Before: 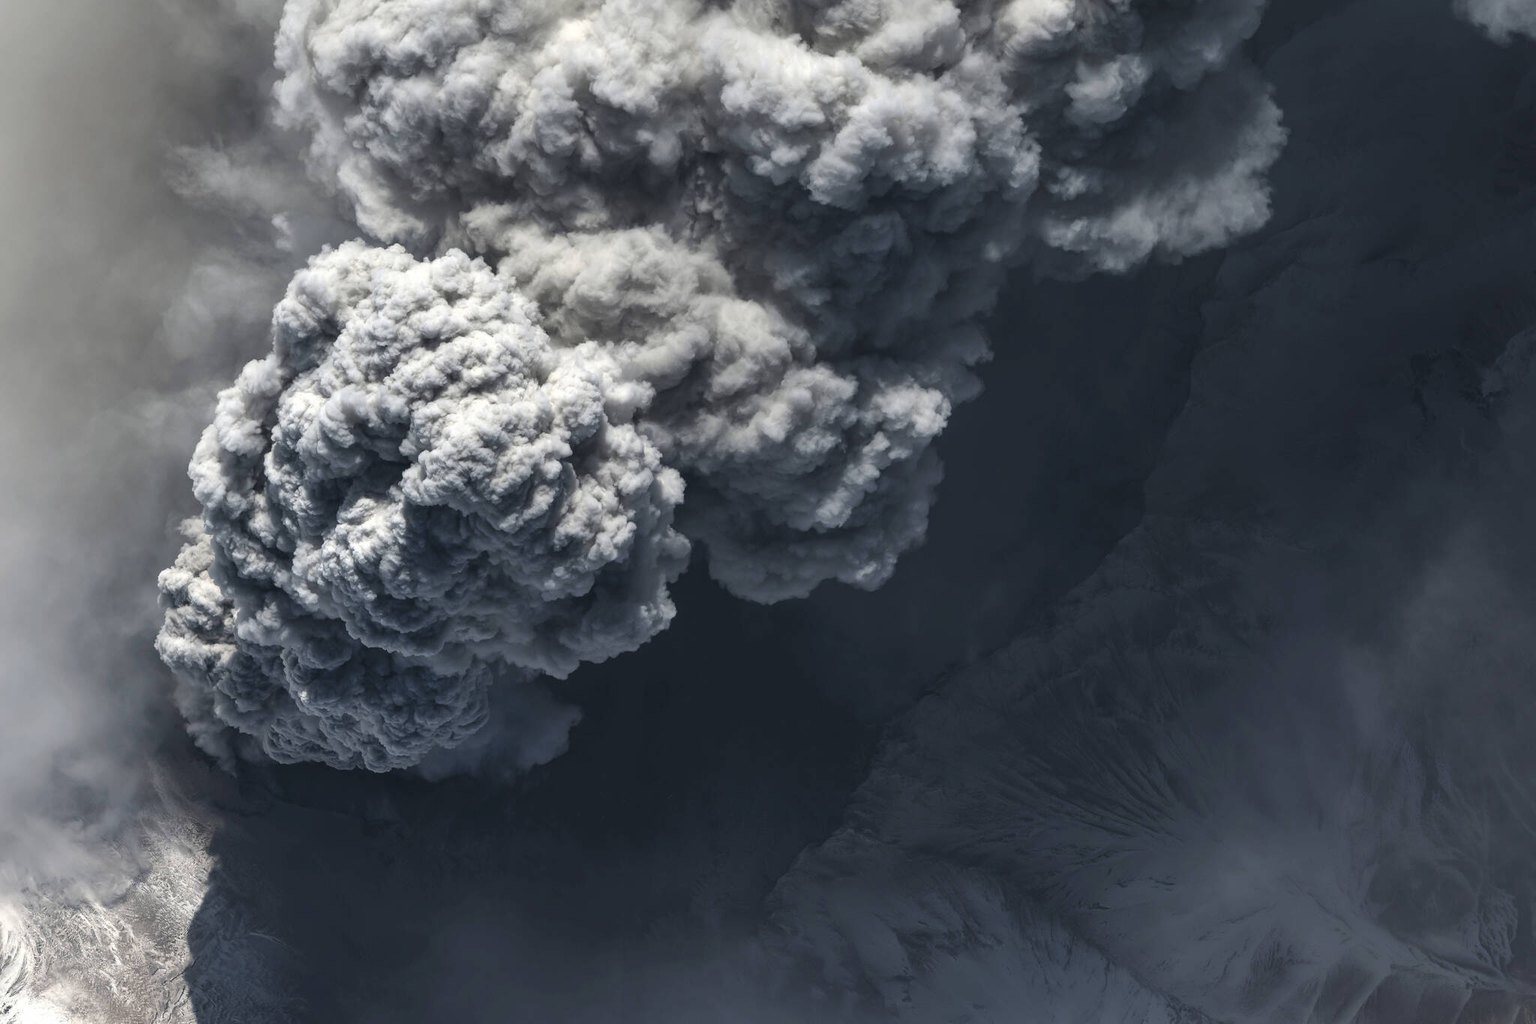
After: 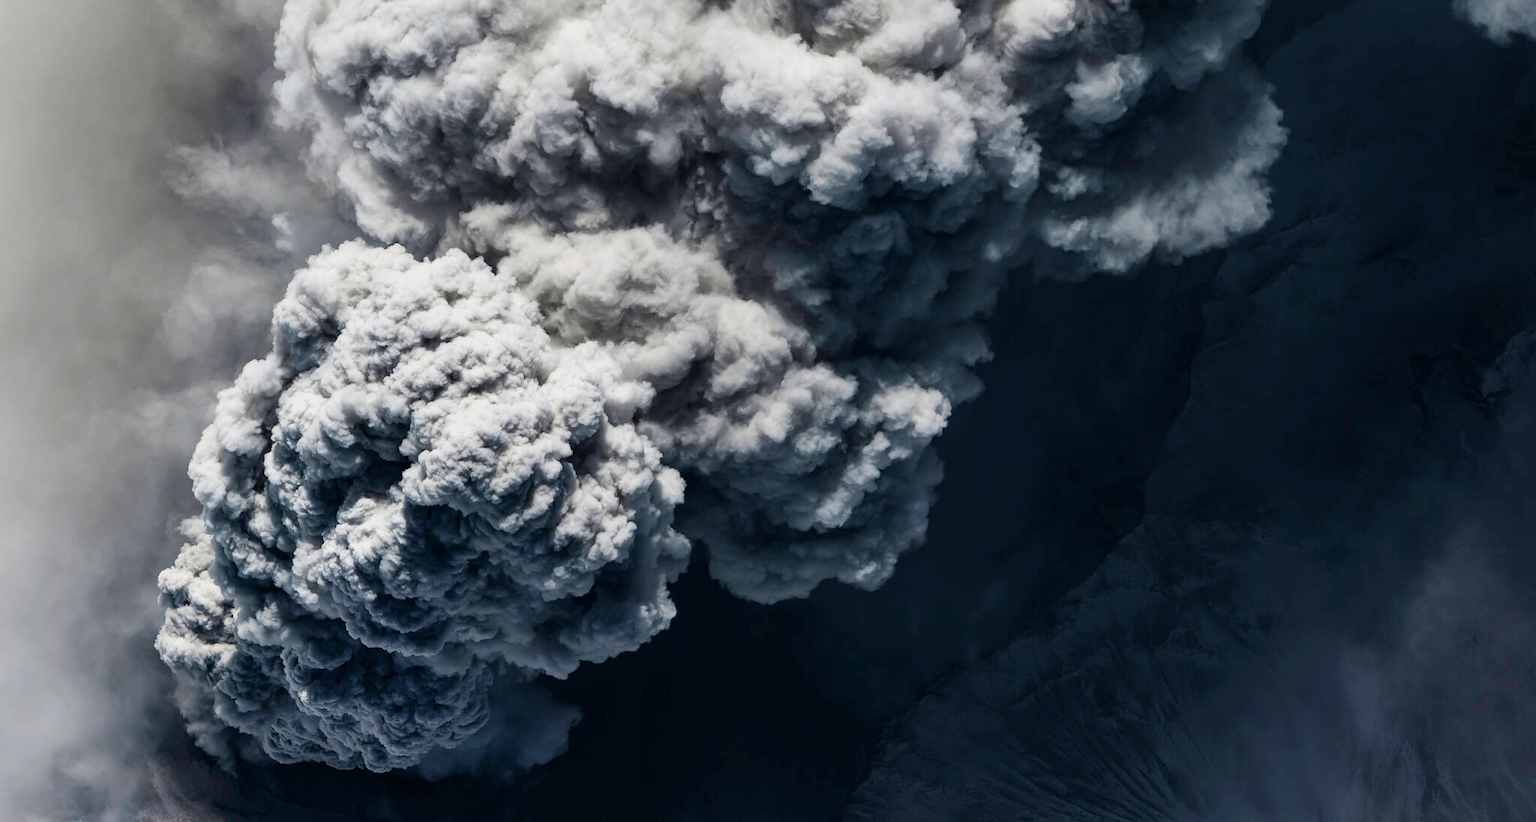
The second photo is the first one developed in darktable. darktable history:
crop: bottom 19.644%
exposure: exposure 0.161 EV, compensate highlight preservation false
filmic rgb: black relative exposure -16 EV, white relative exposure 5.31 EV, hardness 5.9, contrast 1.25, preserve chrominance no, color science v5 (2021)
contrast brightness saturation: saturation -0.05
